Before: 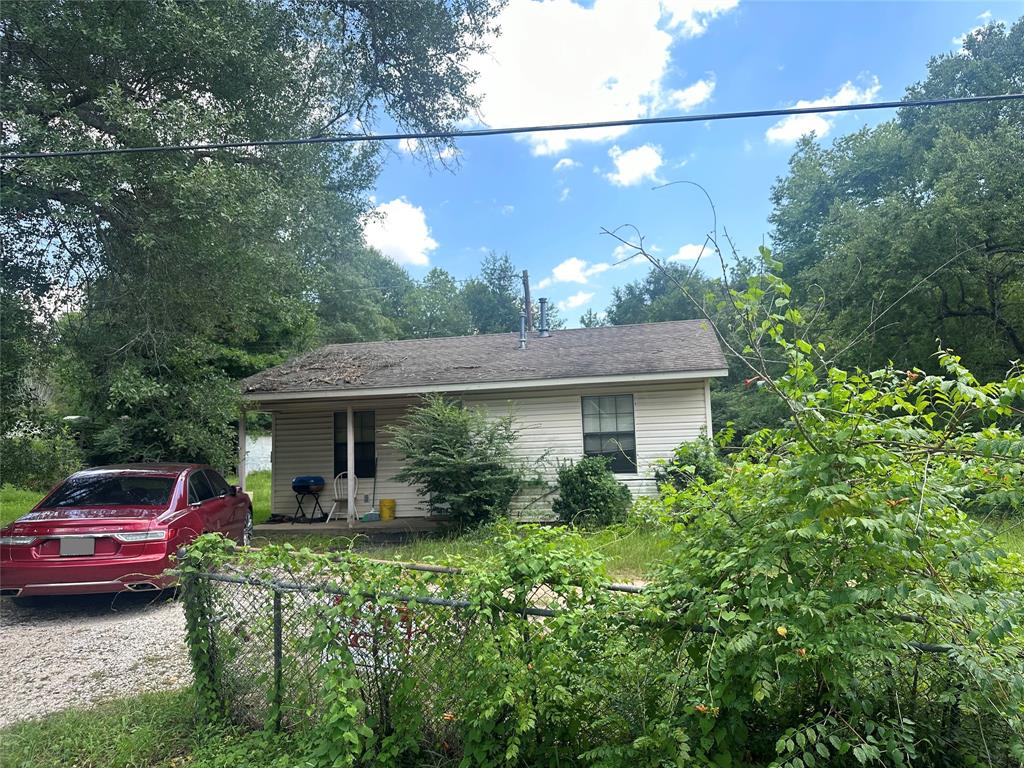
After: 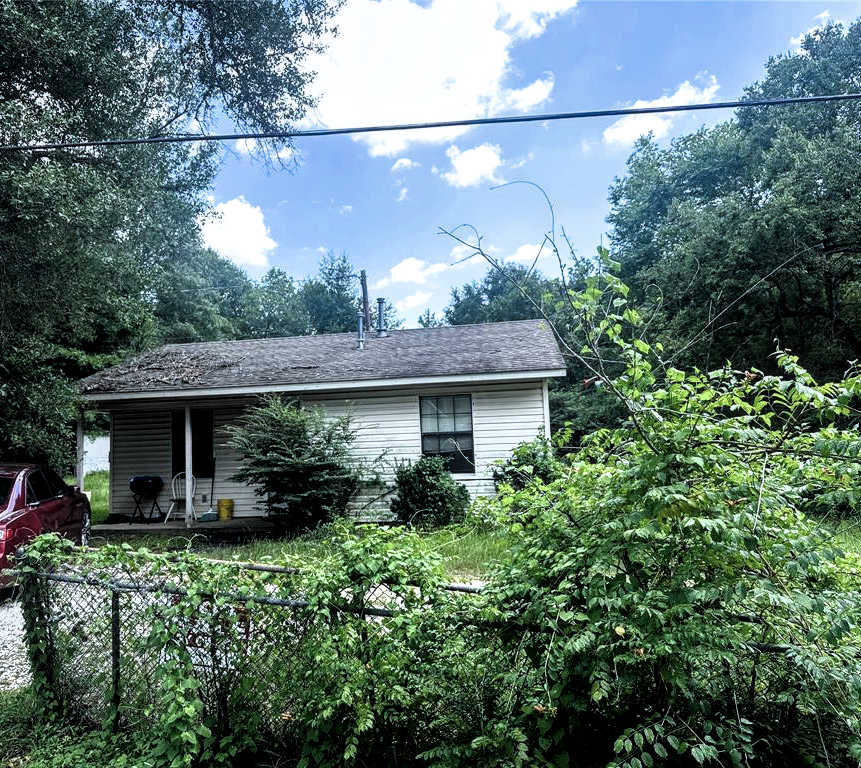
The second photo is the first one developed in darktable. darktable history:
exposure: exposure -0.269 EV, compensate highlight preservation false
local contrast: detail 130%
filmic rgb: black relative exposure -8.27 EV, white relative exposure 2.22 EV, threshold 3.01 EV, hardness 7.19, latitude 85.82%, contrast 1.681, highlights saturation mix -3.22%, shadows ↔ highlights balance -2.8%, enable highlight reconstruction true
color calibration: x 0.37, y 0.382, temperature 4320.18 K
crop: left 15.843%
